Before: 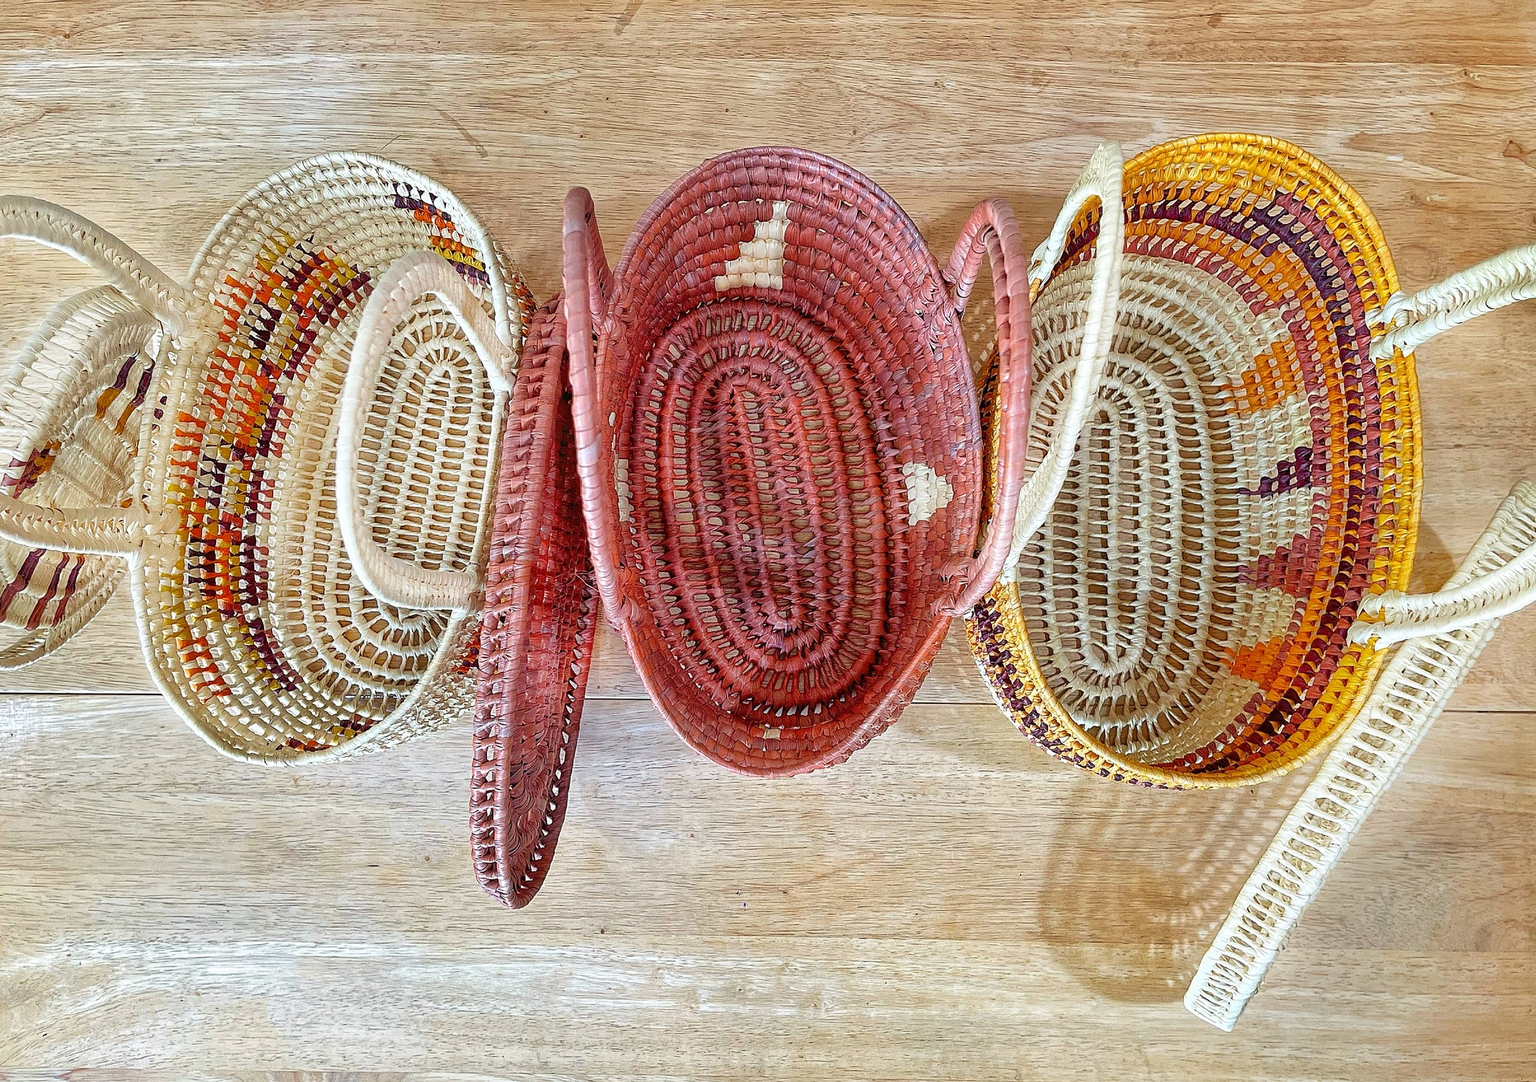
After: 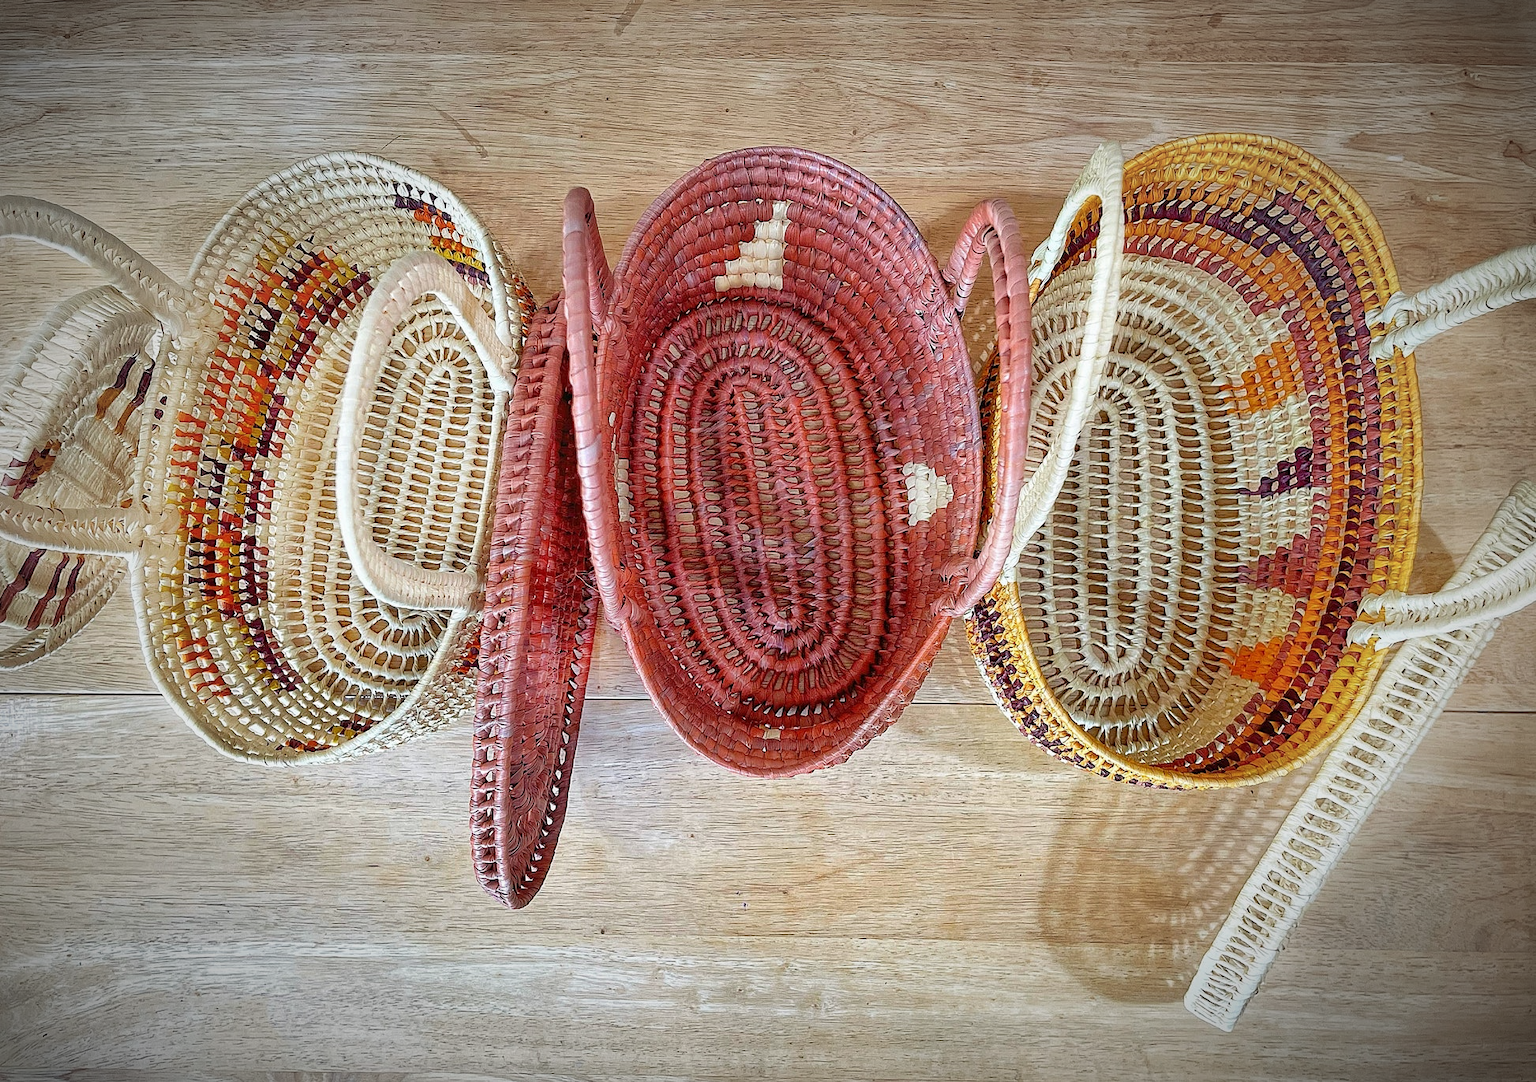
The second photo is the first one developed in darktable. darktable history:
vignetting: fall-off start 67.5%, fall-off radius 67.23%, brightness -0.813, automatic ratio true
tone equalizer: -7 EV 0.18 EV, -6 EV 0.12 EV, -5 EV 0.08 EV, -4 EV 0.04 EV, -2 EV -0.02 EV, -1 EV -0.04 EV, +0 EV -0.06 EV, luminance estimator HSV value / RGB max
